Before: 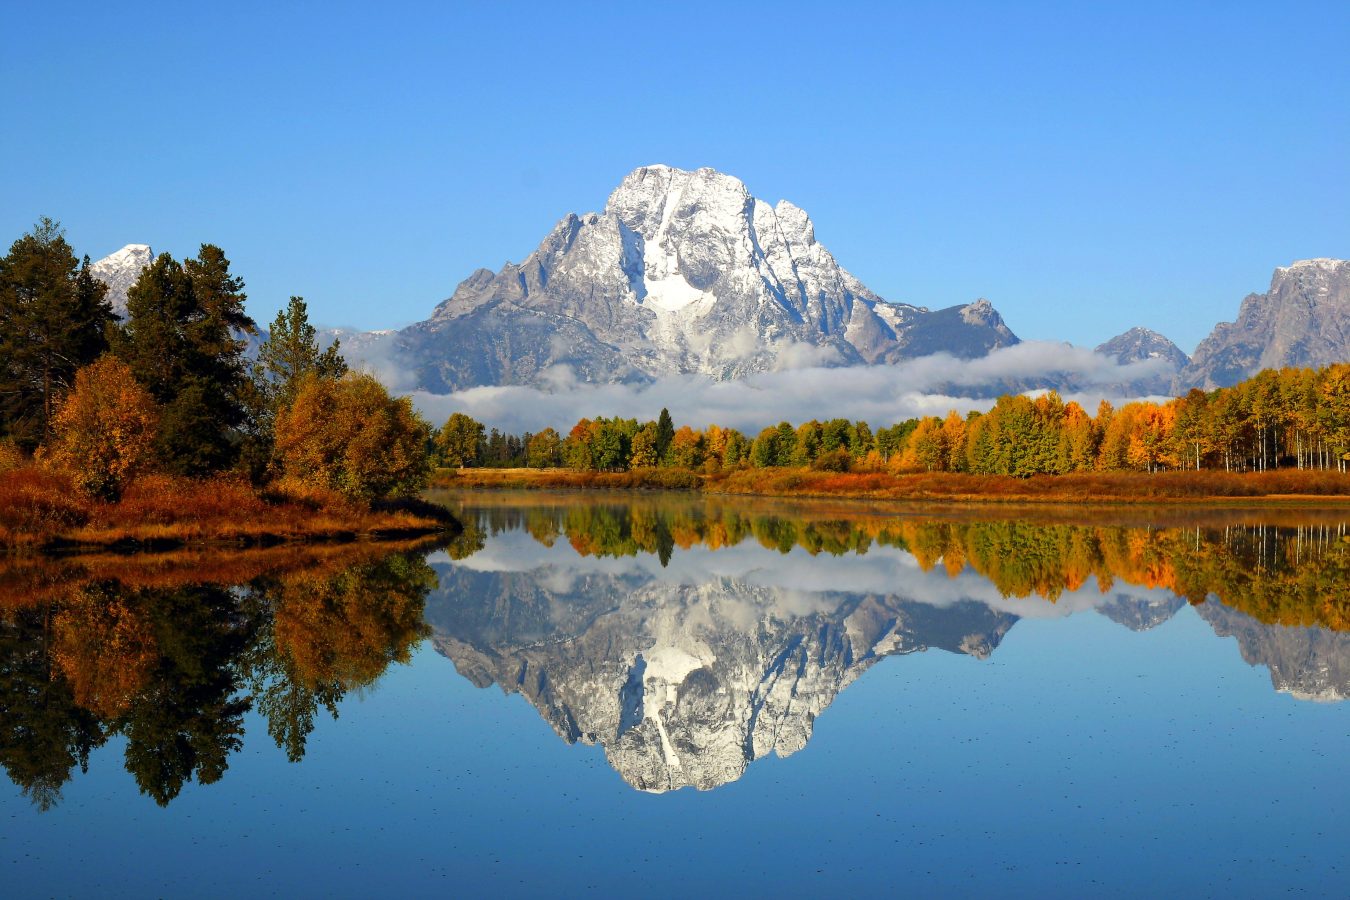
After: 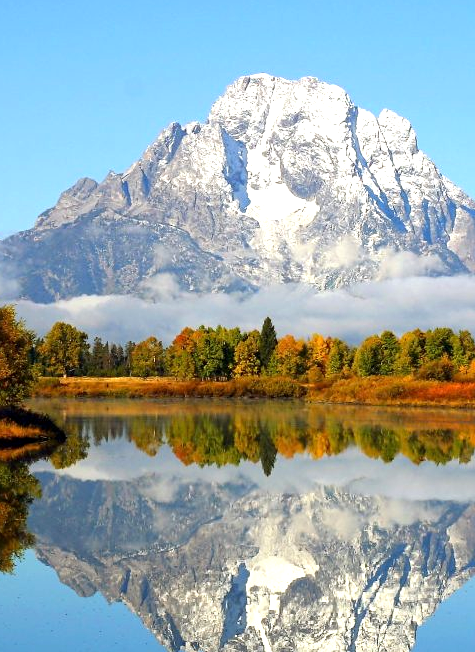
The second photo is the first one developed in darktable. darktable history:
crop and rotate: left 29.476%, top 10.214%, right 35.32%, bottom 17.333%
color zones: mix -62.47%
exposure: black level correction 0.001, exposure 0.5 EV, compensate exposure bias true, compensate highlight preservation false
sharpen: amount 0.2
